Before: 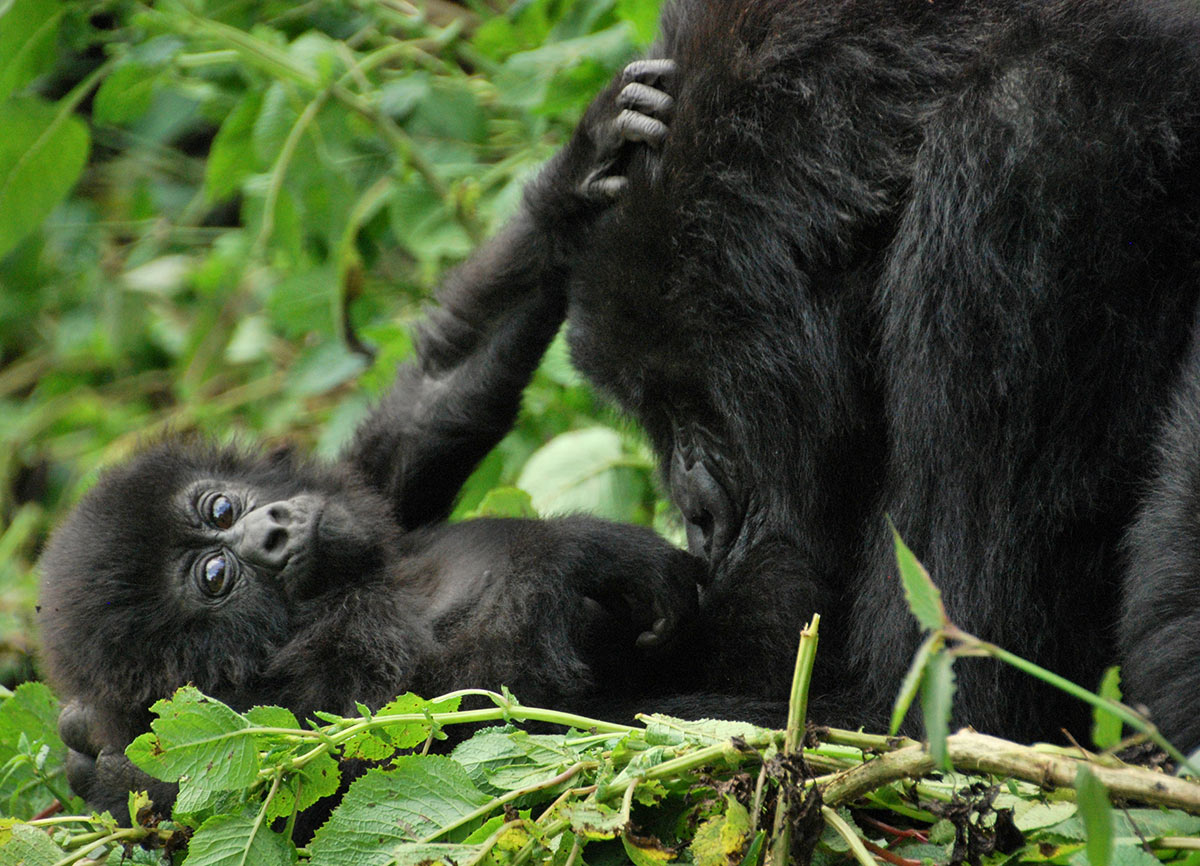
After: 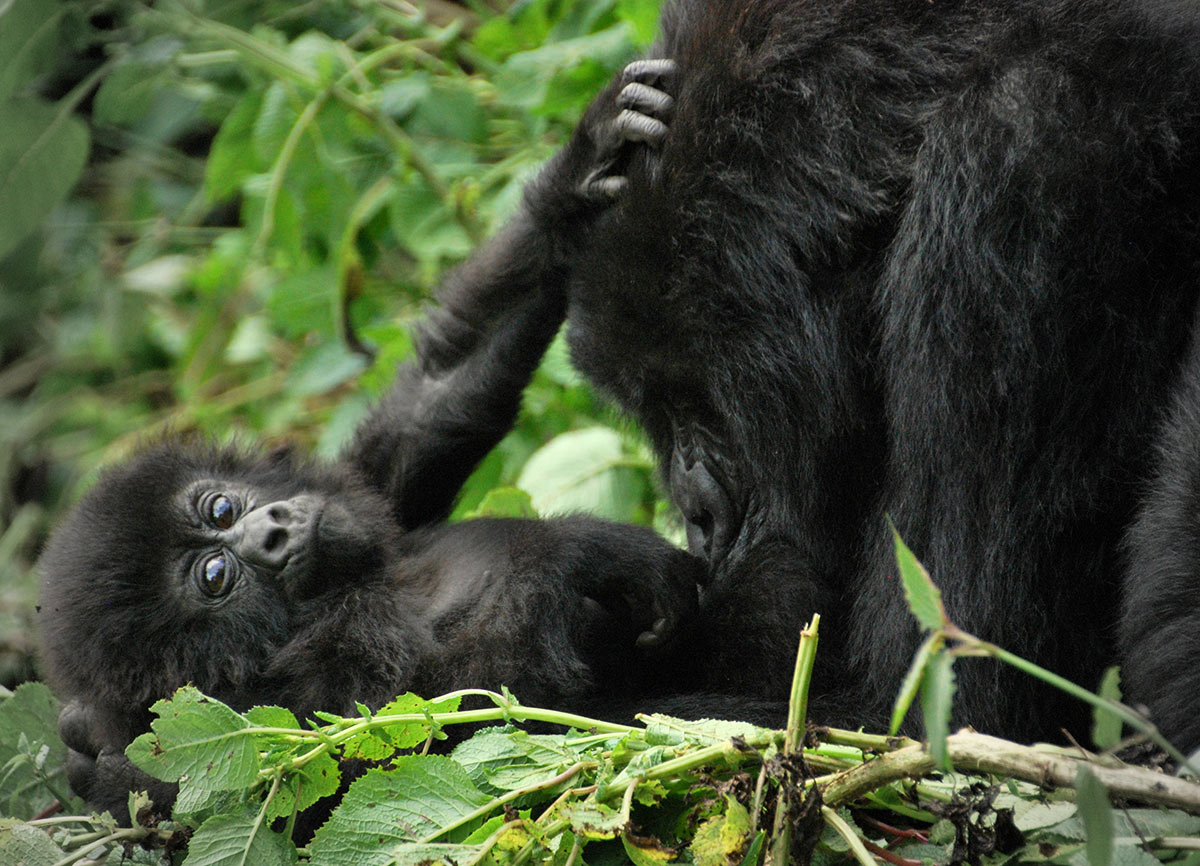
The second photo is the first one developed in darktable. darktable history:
shadows and highlights: shadows -1.48, highlights 40.16
vignetting: fall-off start 68.67%, fall-off radius 29.17%, brightness -0.285, width/height ratio 0.992, shape 0.844
